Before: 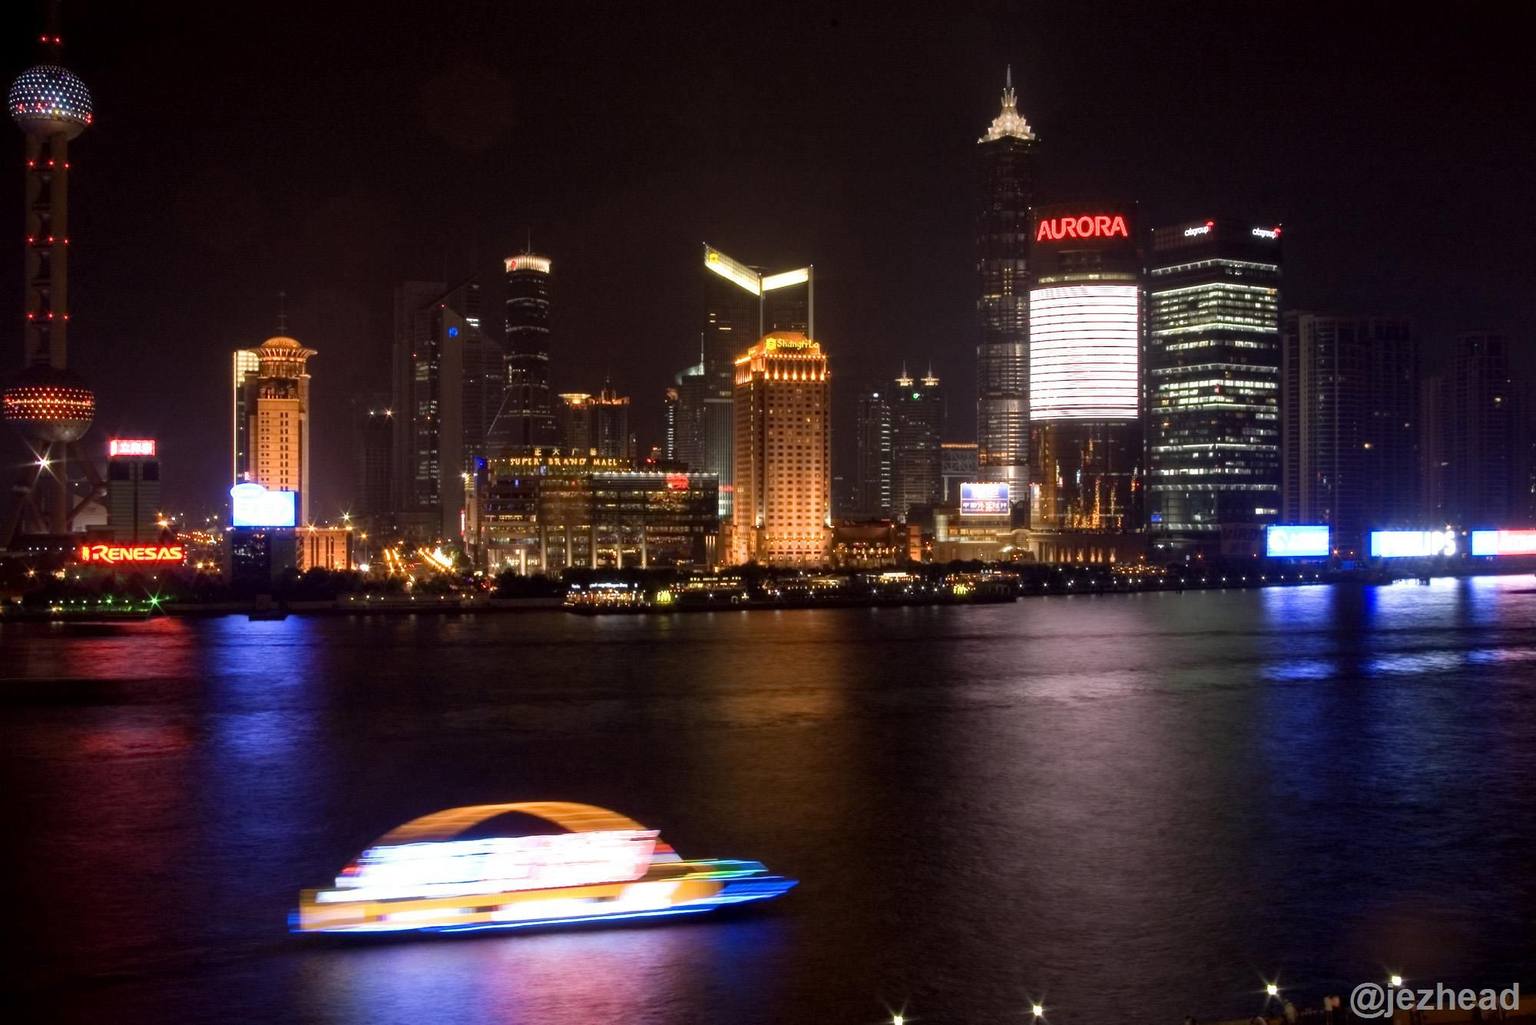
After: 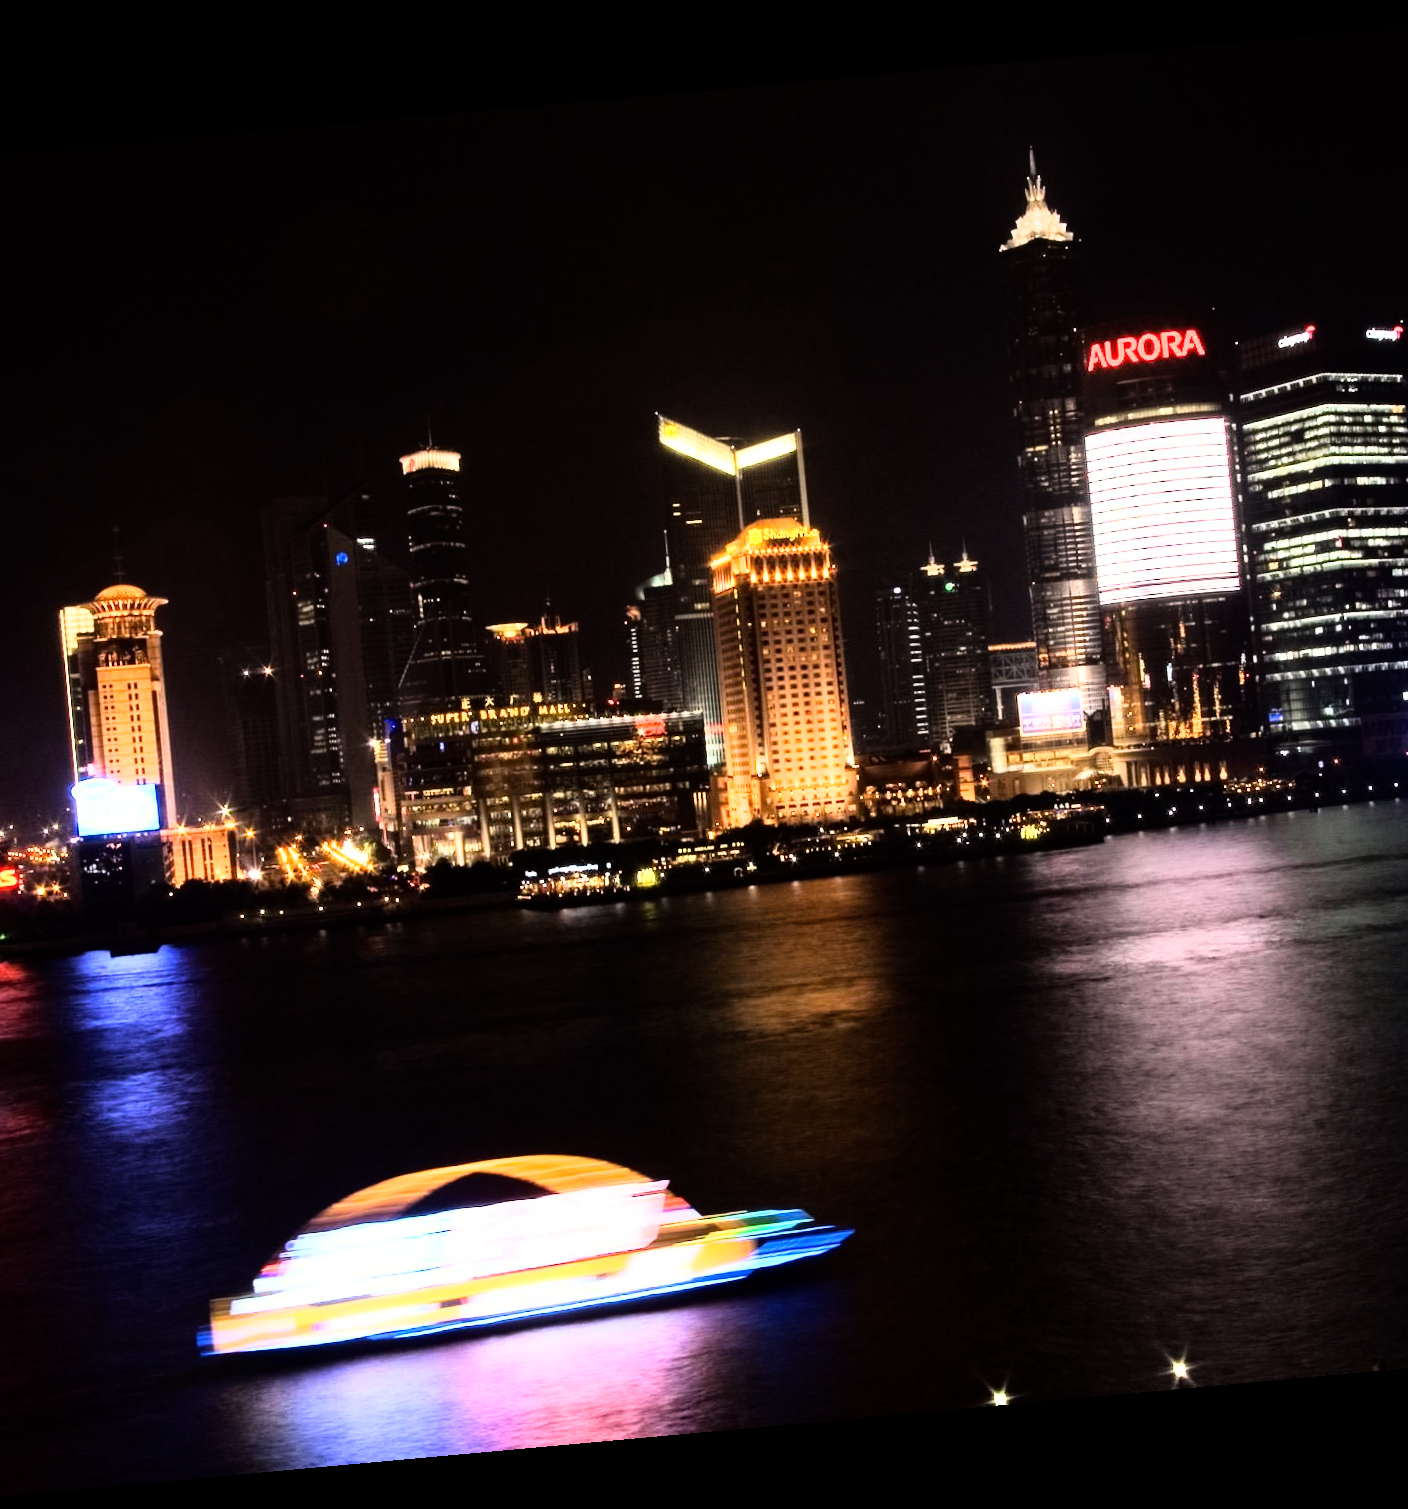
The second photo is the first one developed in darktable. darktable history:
rgb curve: curves: ch0 [(0, 0) (0.21, 0.15) (0.24, 0.21) (0.5, 0.75) (0.75, 0.96) (0.89, 0.99) (1, 1)]; ch1 [(0, 0.02) (0.21, 0.13) (0.25, 0.2) (0.5, 0.67) (0.75, 0.9) (0.89, 0.97) (1, 1)]; ch2 [(0, 0.02) (0.21, 0.13) (0.25, 0.2) (0.5, 0.67) (0.75, 0.9) (0.89, 0.97) (1, 1)], compensate middle gray true
crop and rotate: left 13.537%, right 19.796%
rotate and perspective: rotation -5.2°, automatic cropping off
